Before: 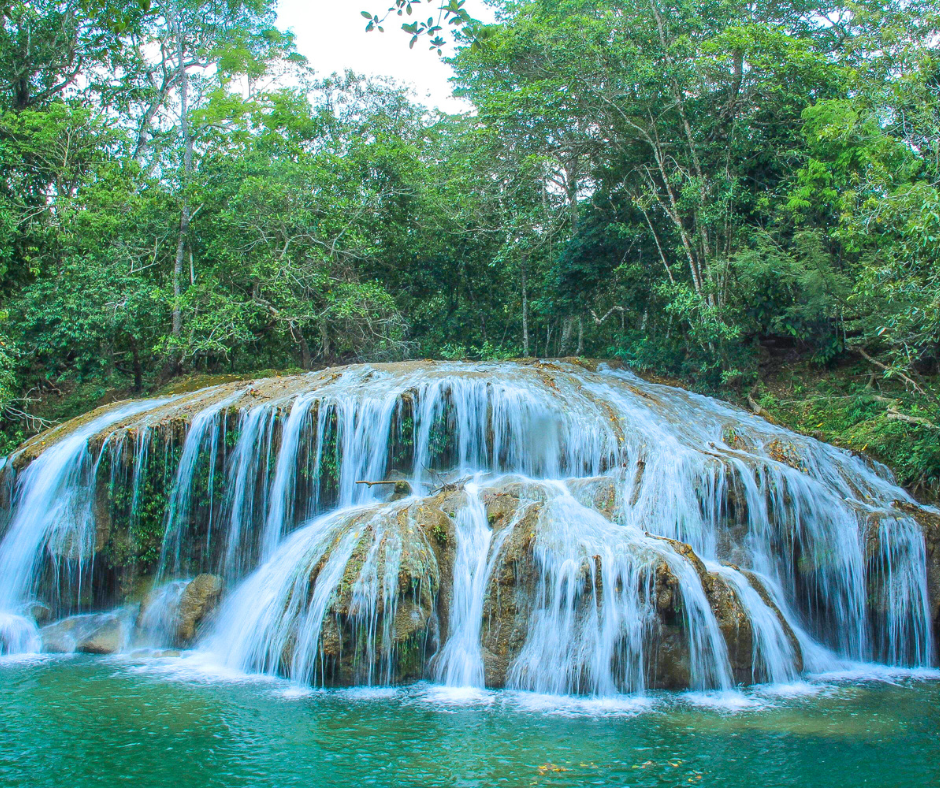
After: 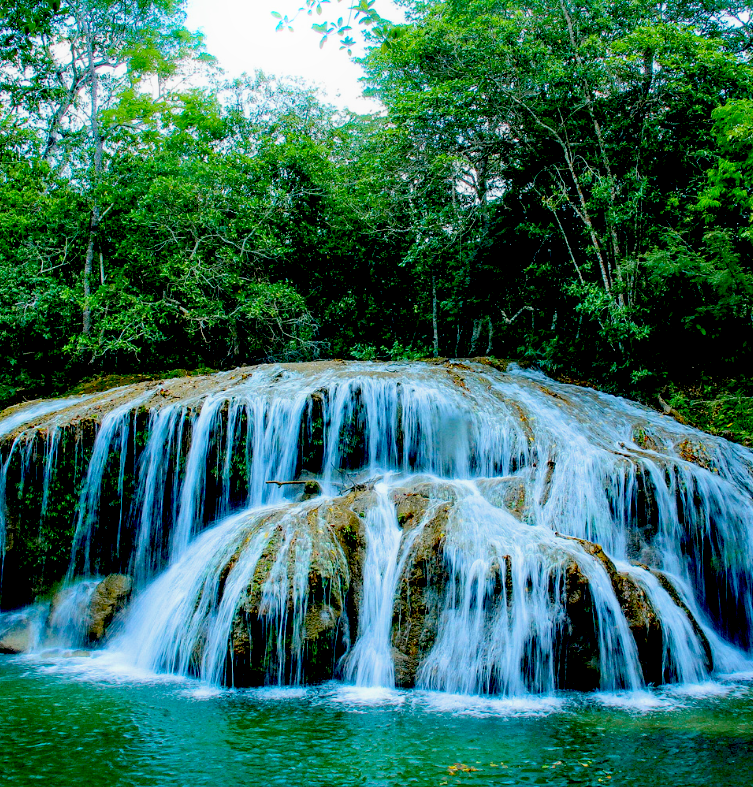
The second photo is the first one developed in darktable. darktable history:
crop and rotate: left 9.597%, right 10.195%
exposure: black level correction 0.1, exposure -0.092 EV, compensate highlight preservation false
bloom: size 9%, threshold 100%, strength 7%
